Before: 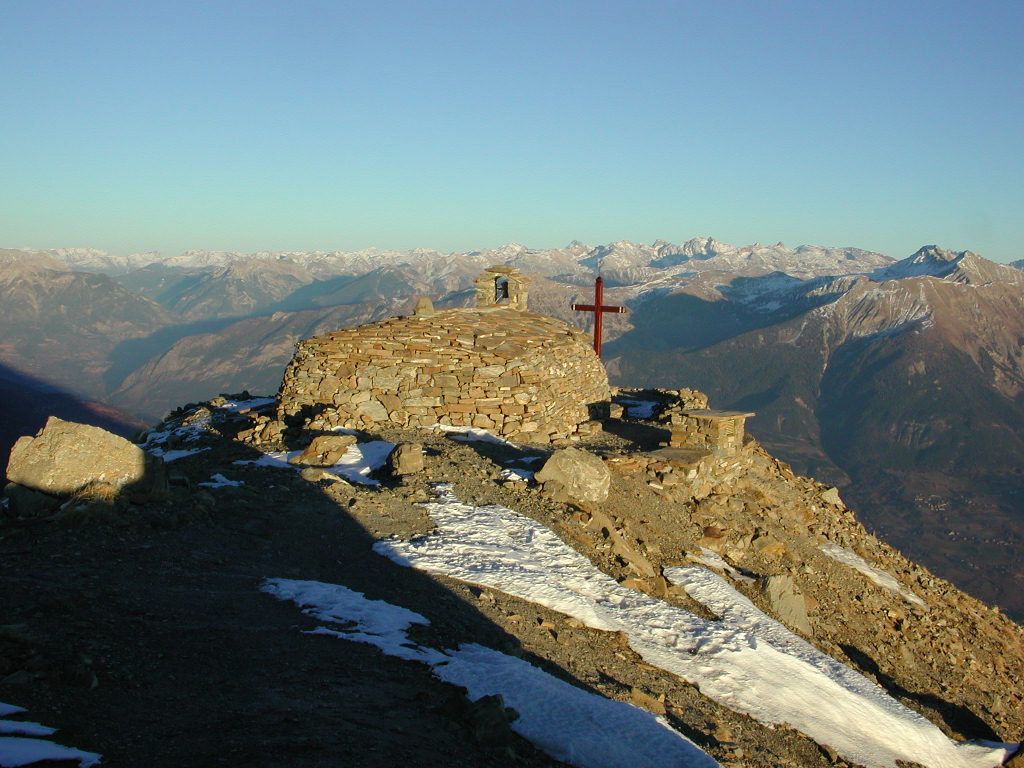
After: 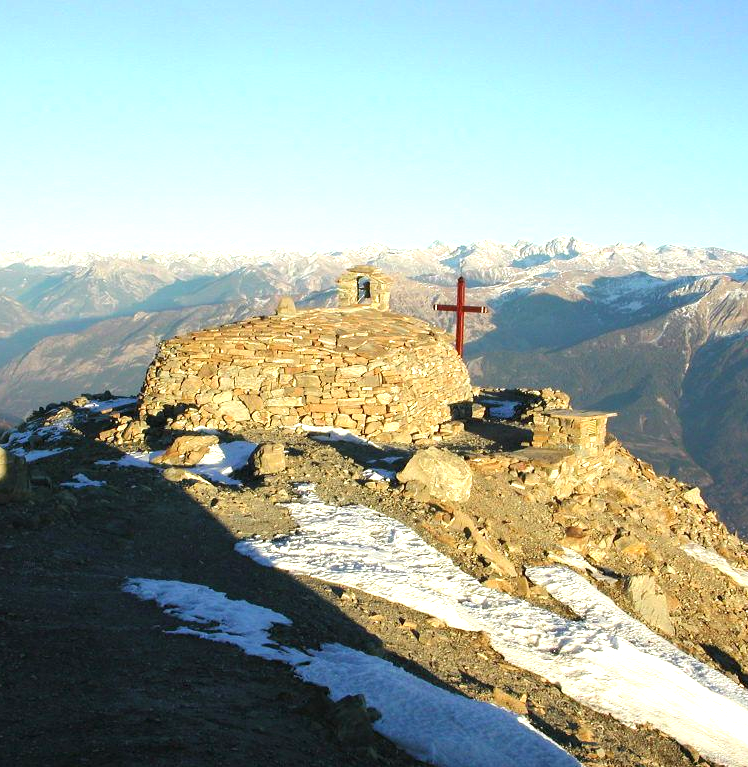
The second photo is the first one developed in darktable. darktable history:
crop: left 13.501%, right 13.441%
exposure: black level correction 0, exposure 1.102 EV, compensate exposure bias true, compensate highlight preservation false
